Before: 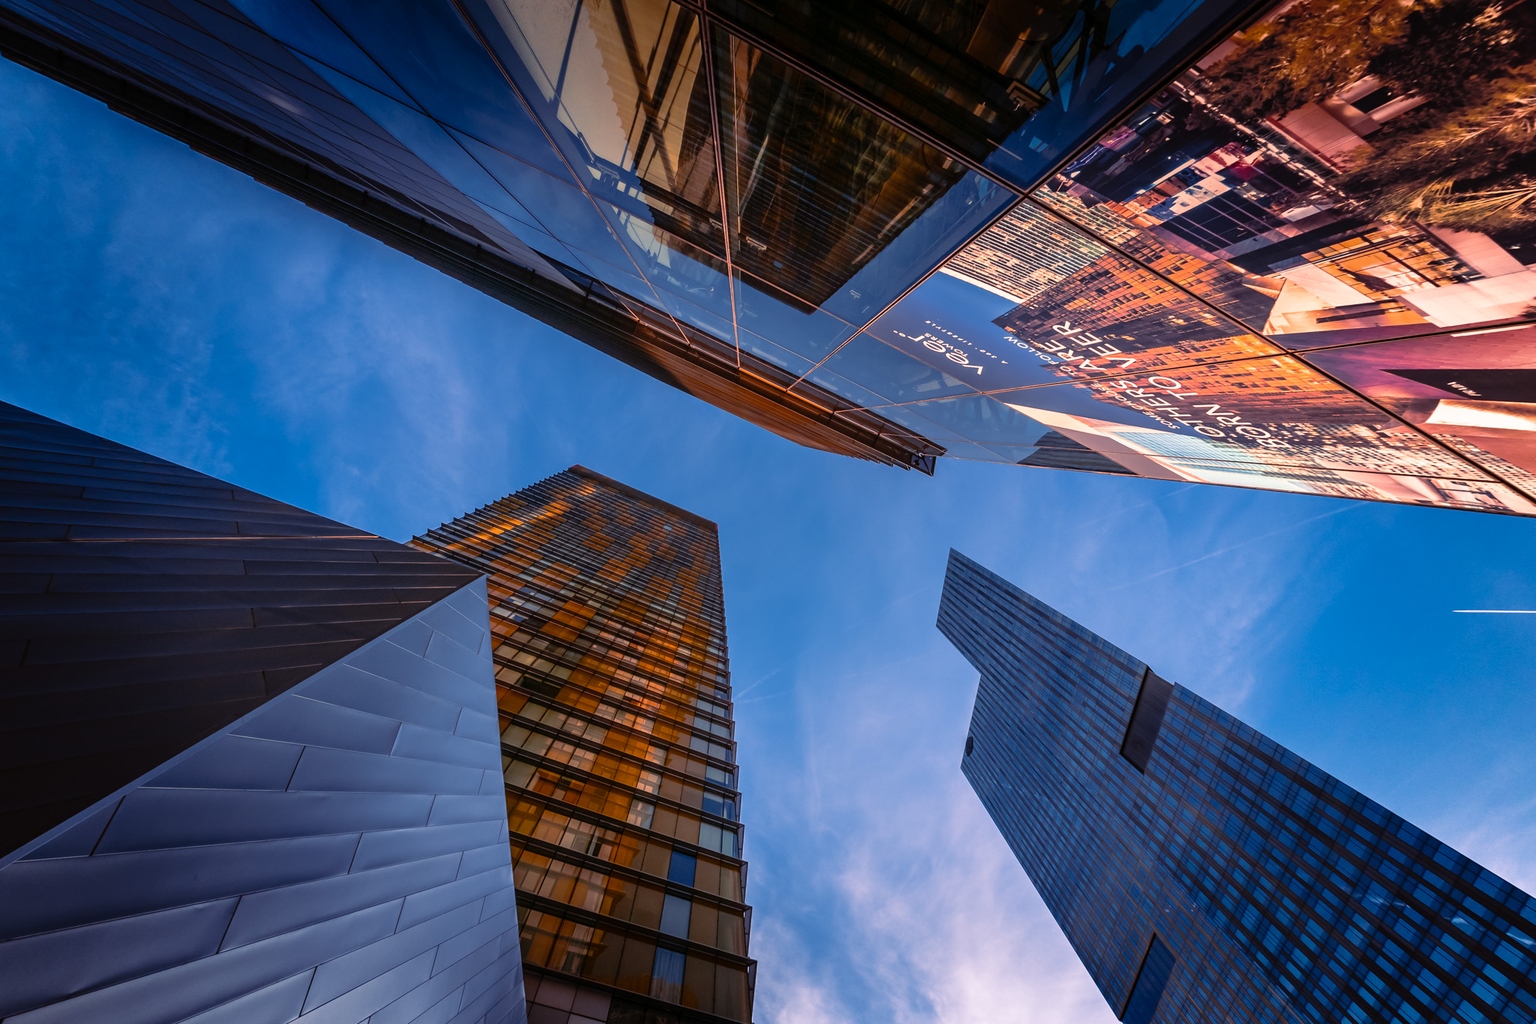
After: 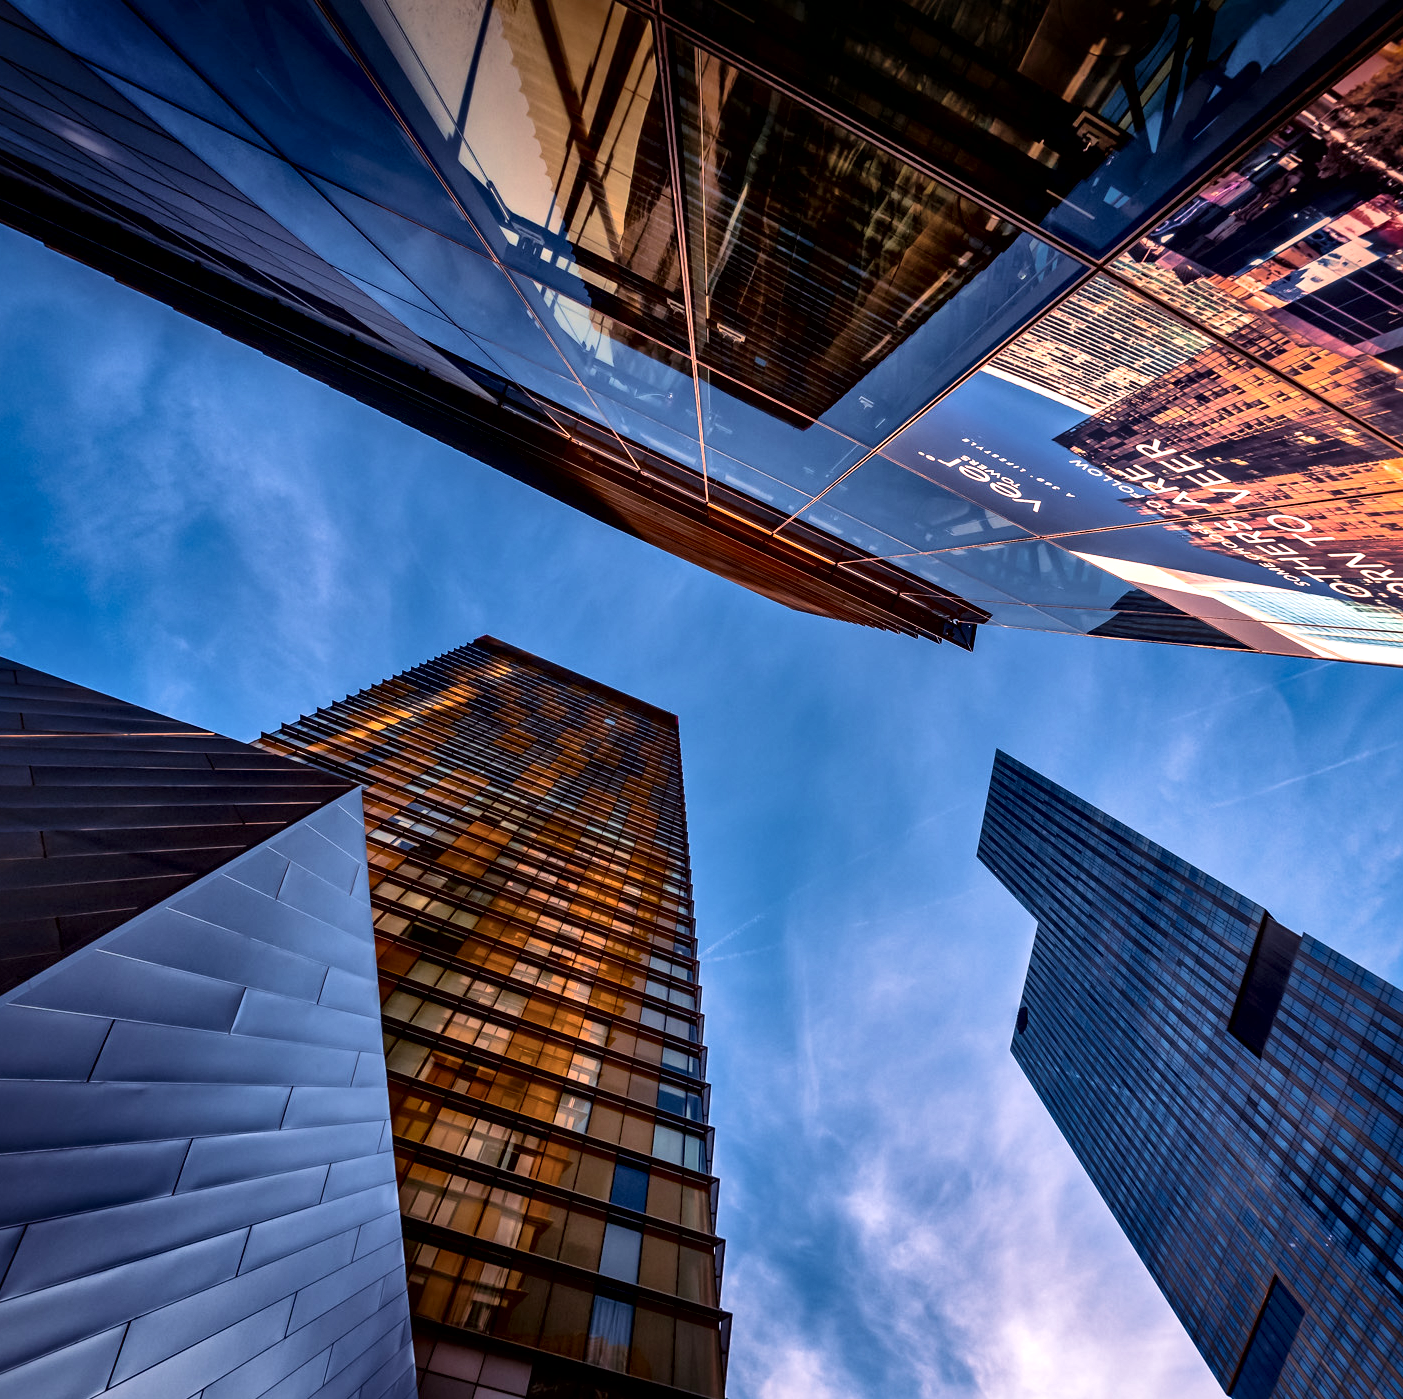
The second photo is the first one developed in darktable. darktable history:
local contrast: mode bilateral grid, contrast 45, coarseness 68, detail 215%, midtone range 0.2
velvia: on, module defaults
crop and rotate: left 14.451%, right 18.725%
